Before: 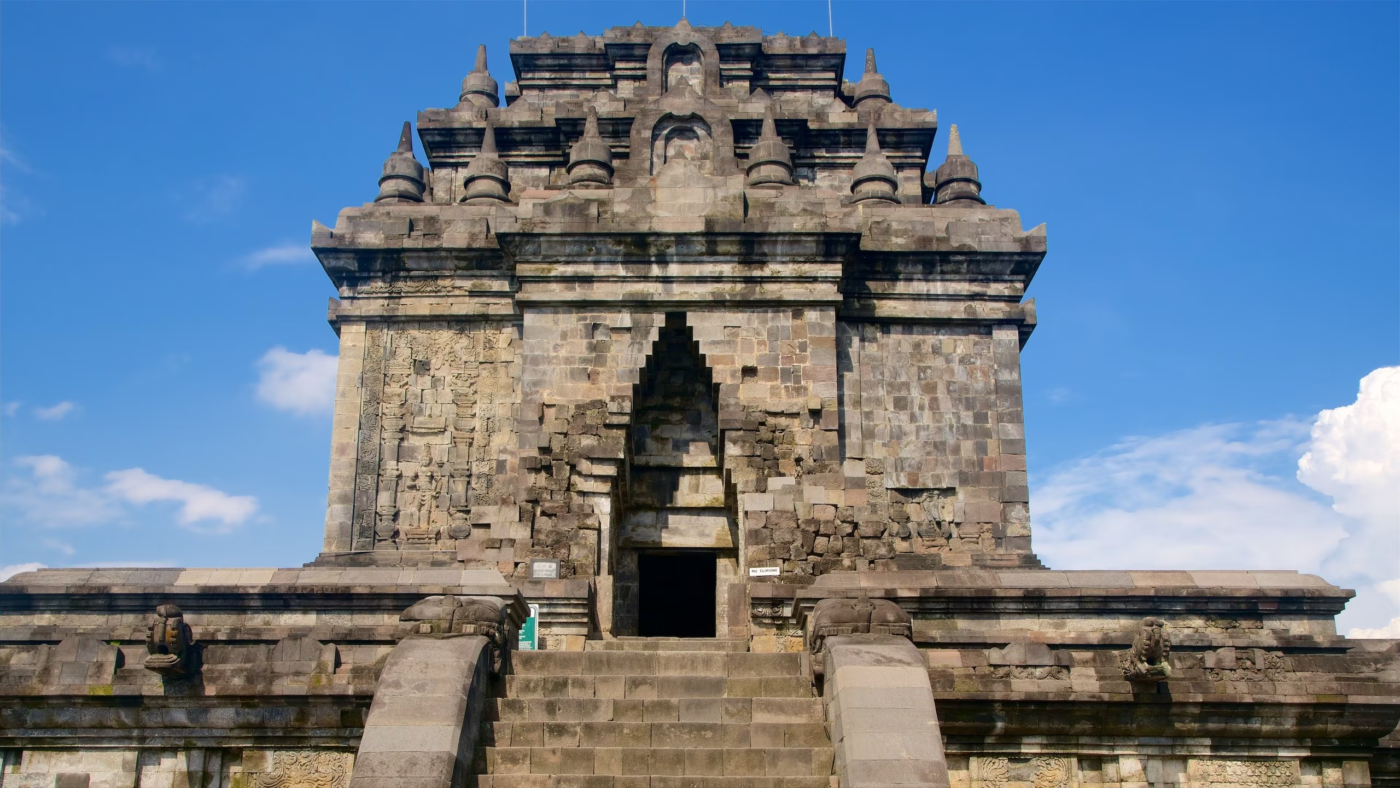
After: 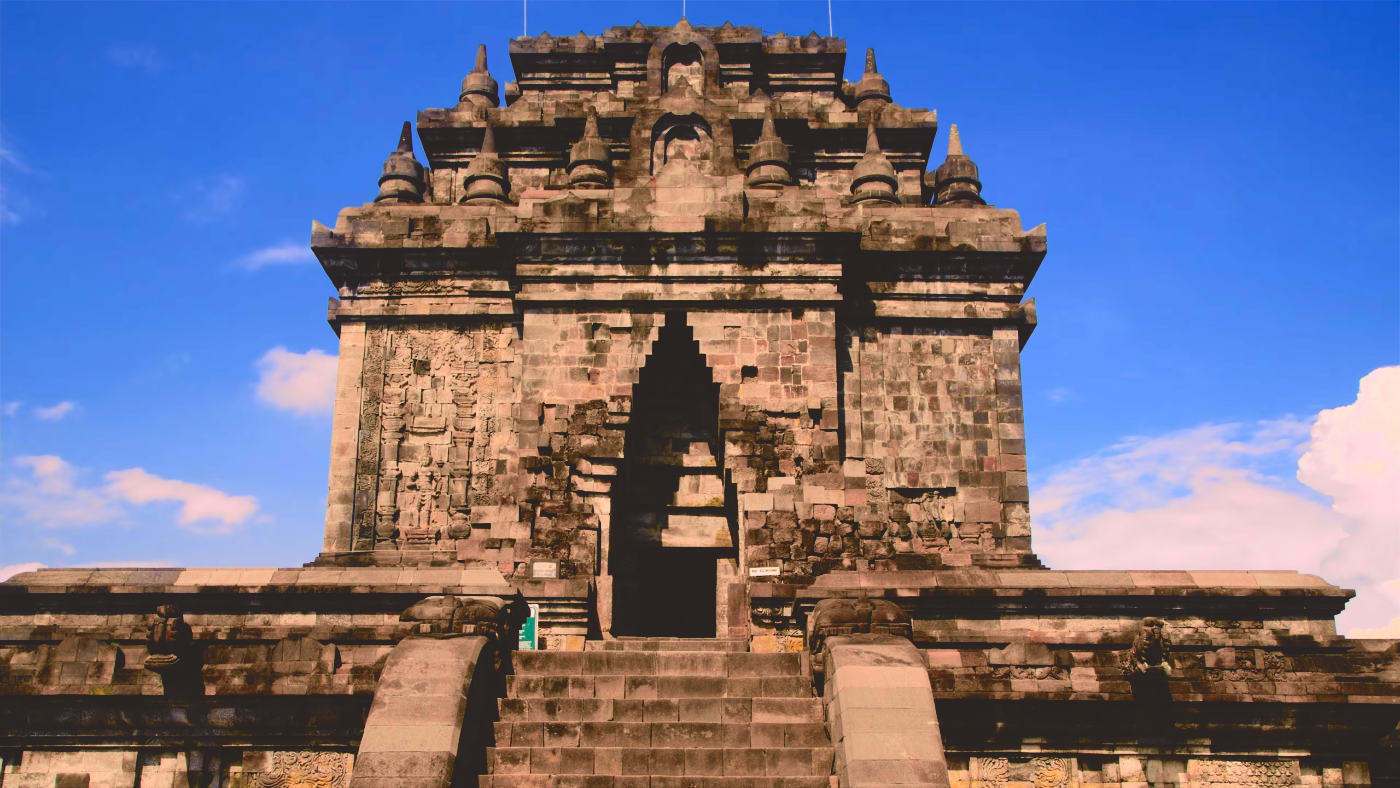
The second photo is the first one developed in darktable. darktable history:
tone curve: curves: ch0 [(0, 0.006) (0.184, 0.172) (0.405, 0.46) (0.456, 0.528) (0.634, 0.728) (0.877, 0.89) (0.984, 0.935)]; ch1 [(0, 0) (0.443, 0.43) (0.492, 0.495) (0.566, 0.582) (0.595, 0.606) (0.608, 0.609) (0.65, 0.677) (1, 1)]; ch2 [(0, 0) (0.33, 0.301) (0.421, 0.443) (0.447, 0.489) (0.492, 0.495) (0.537, 0.583) (0.586, 0.591) (0.663, 0.686) (1, 1)], color space Lab, independent channels, preserve colors none
base curve: curves: ch0 [(0, 0.02) (0.083, 0.036) (1, 1)], preserve colors none
color correction: highlights a* 12.48, highlights b* 5.43
